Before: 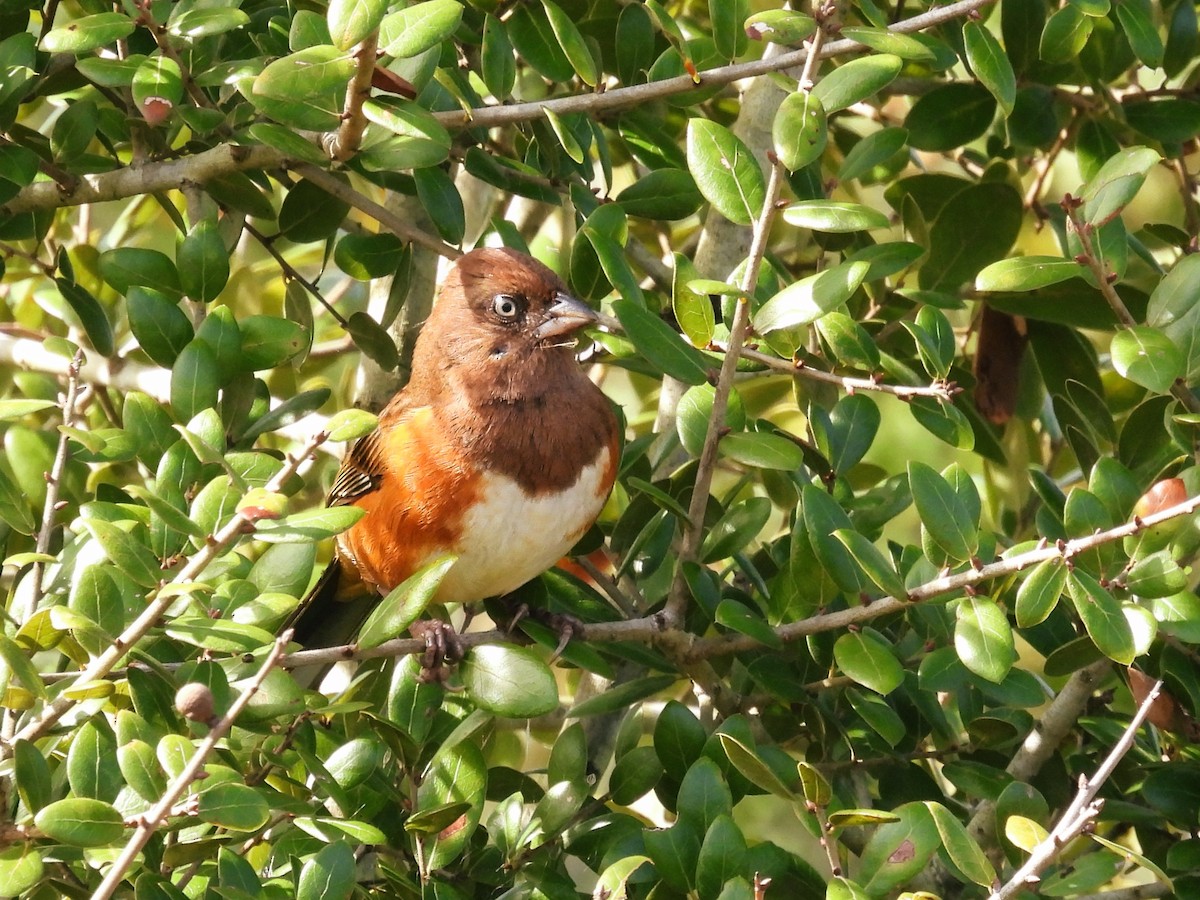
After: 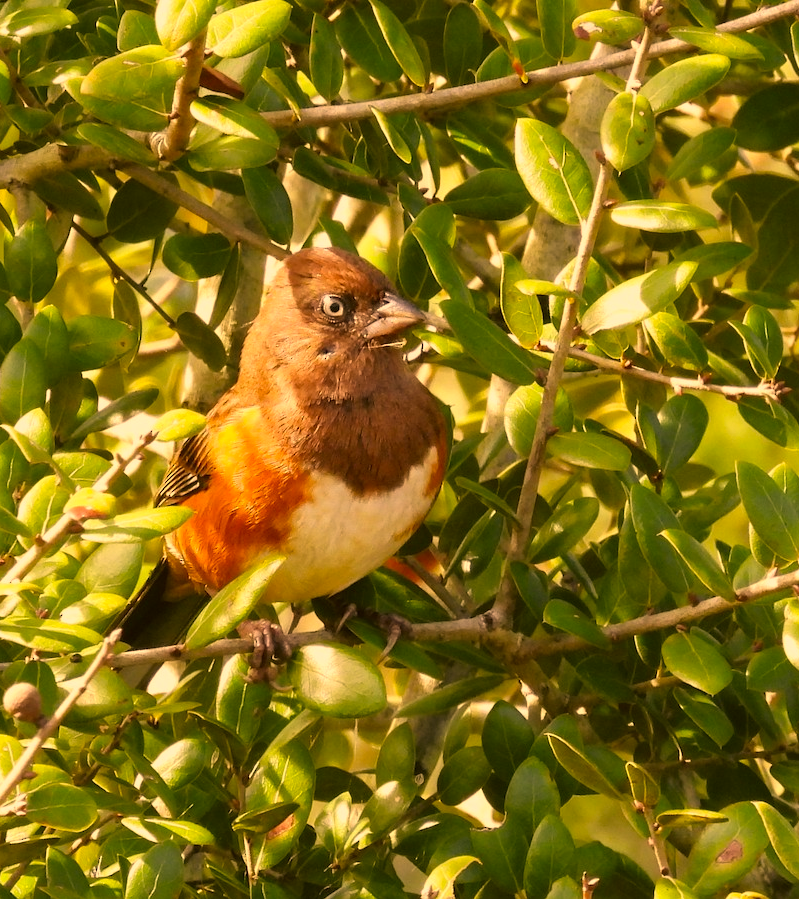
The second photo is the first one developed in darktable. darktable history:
crop and rotate: left 14.385%, right 18.948%
color correction: highlights a* 17.94, highlights b* 35.39, shadows a* 1.48, shadows b* 6.42, saturation 1.01
